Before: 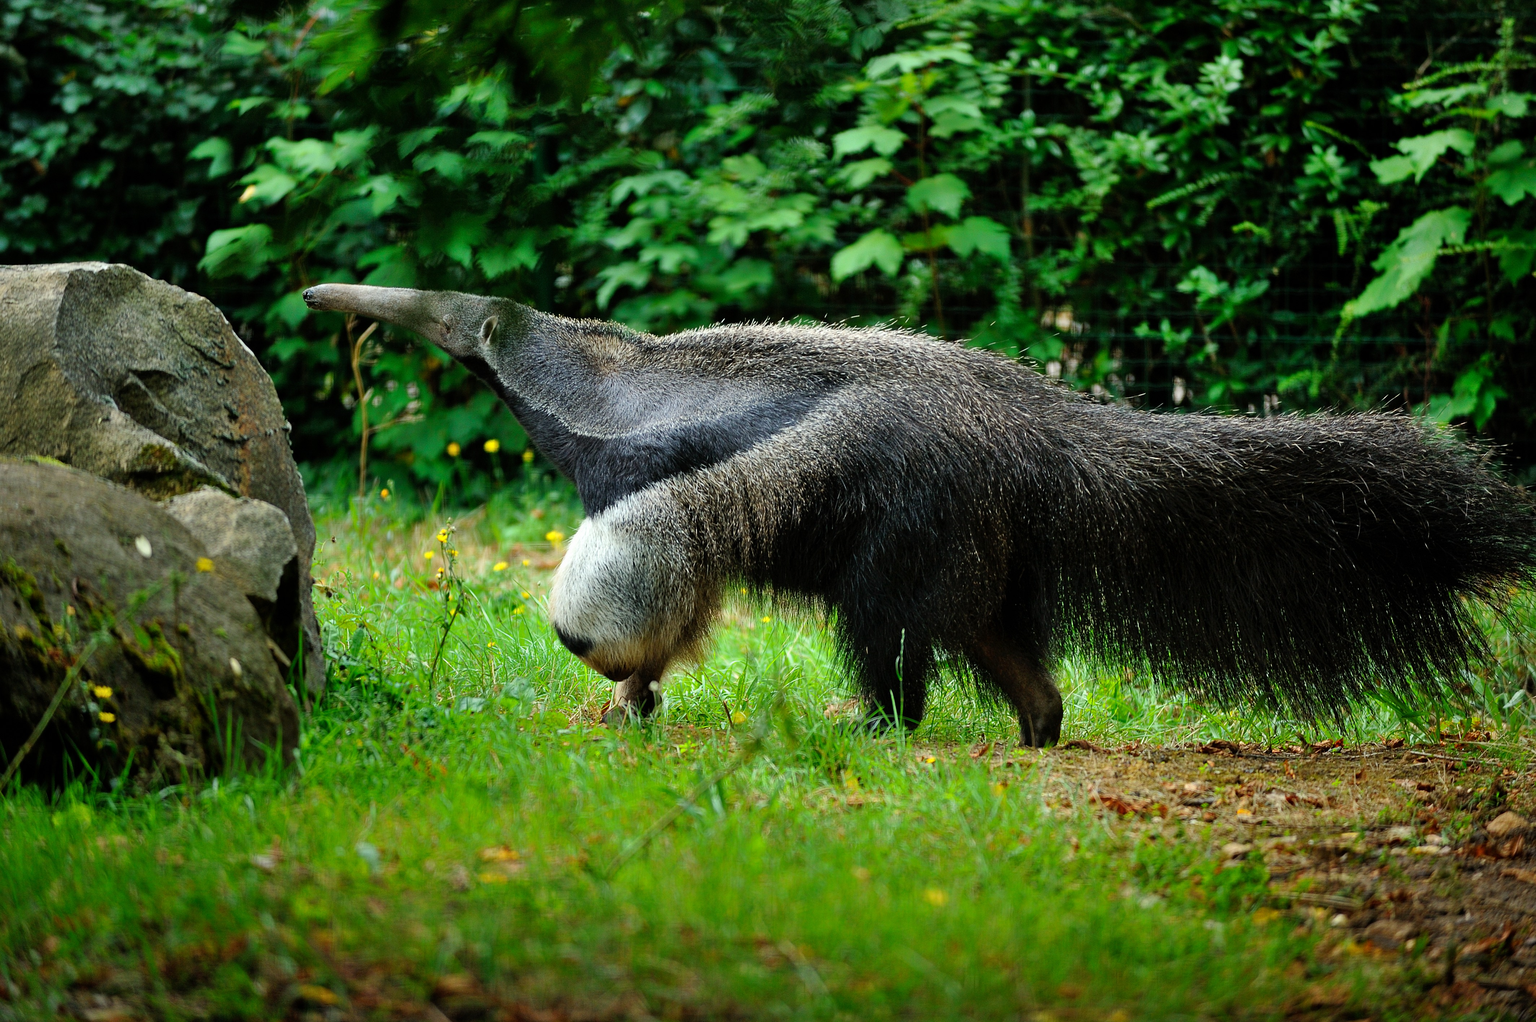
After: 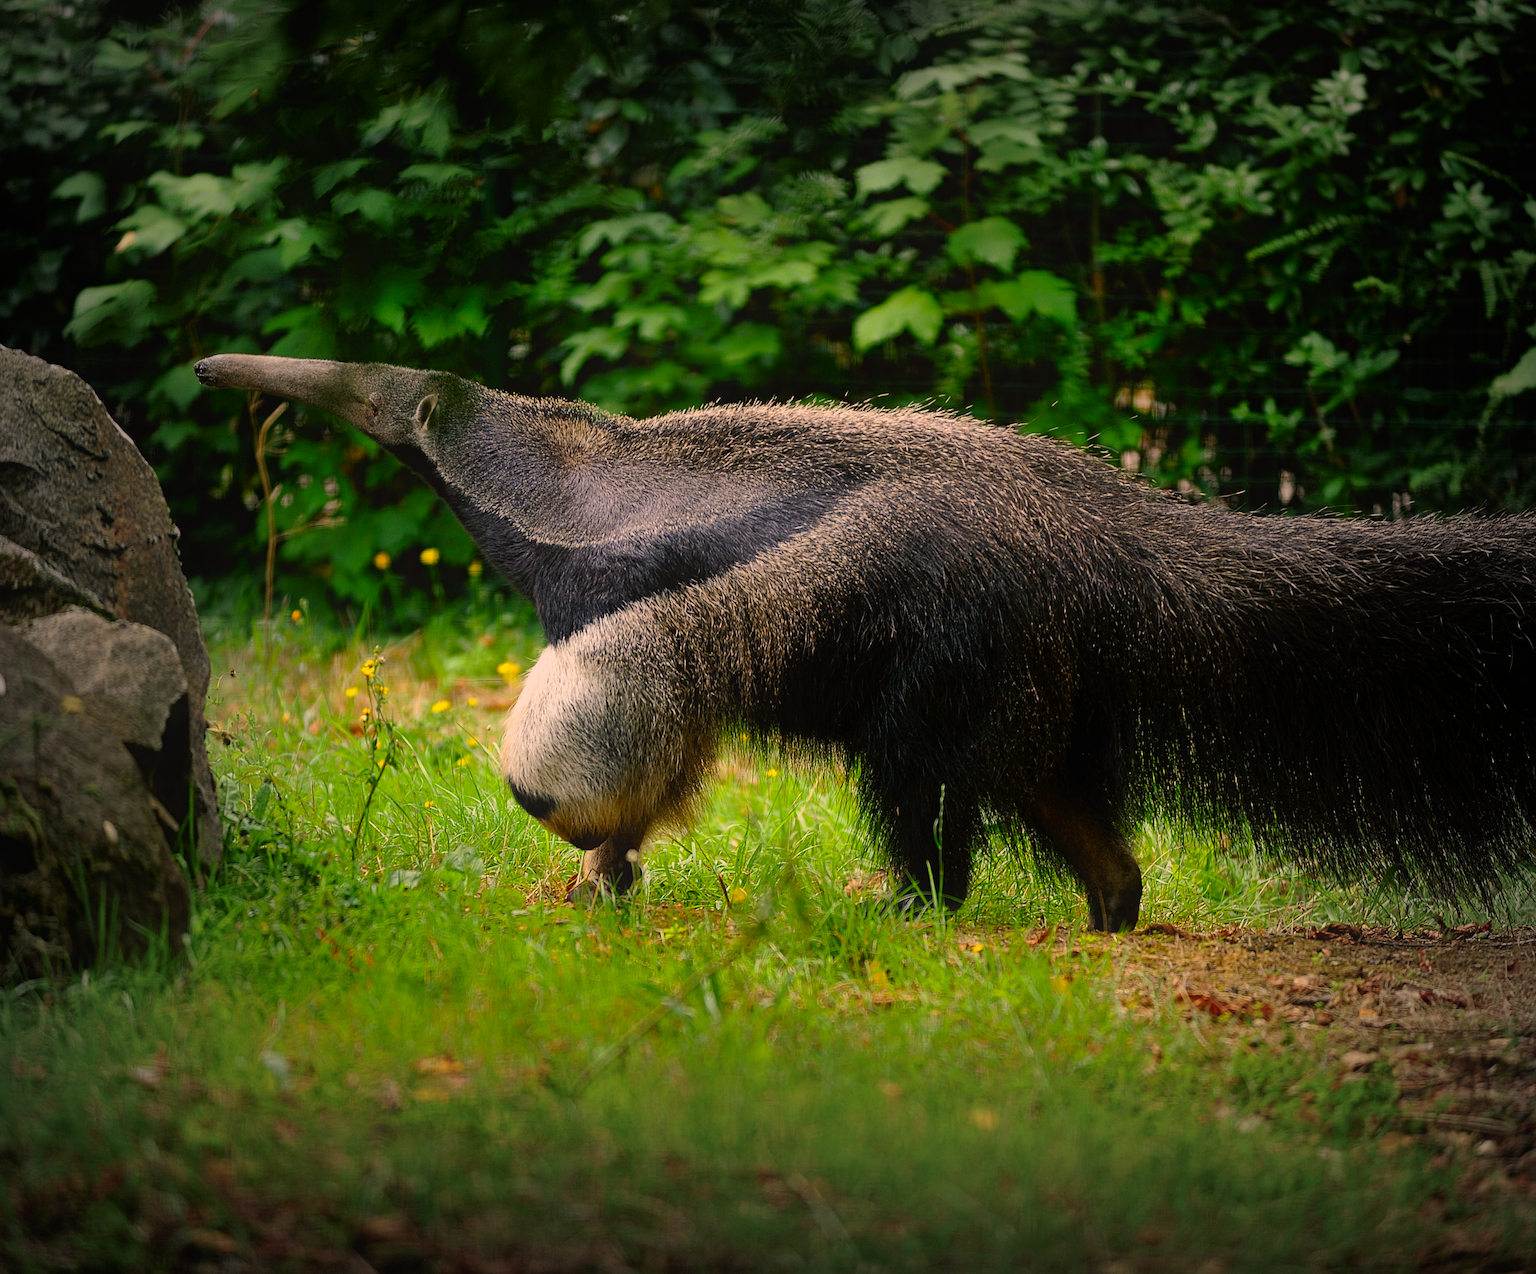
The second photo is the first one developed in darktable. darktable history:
crop and rotate: left 9.598%, right 10.206%
contrast brightness saturation: brightness -0.086
shadows and highlights: radius 329.22, shadows 53.94, highlights -98.13, compress 94.43%, soften with gaussian
color correction: highlights a* 20.78, highlights b* 19.93
vignetting: fall-off start 52.56%, automatic ratio true, width/height ratio 1.313, shape 0.216
contrast equalizer: octaves 7, y [[0.439, 0.44, 0.442, 0.457, 0.493, 0.498], [0.5 ×6], [0.5 ×6], [0 ×6], [0 ×6]]
